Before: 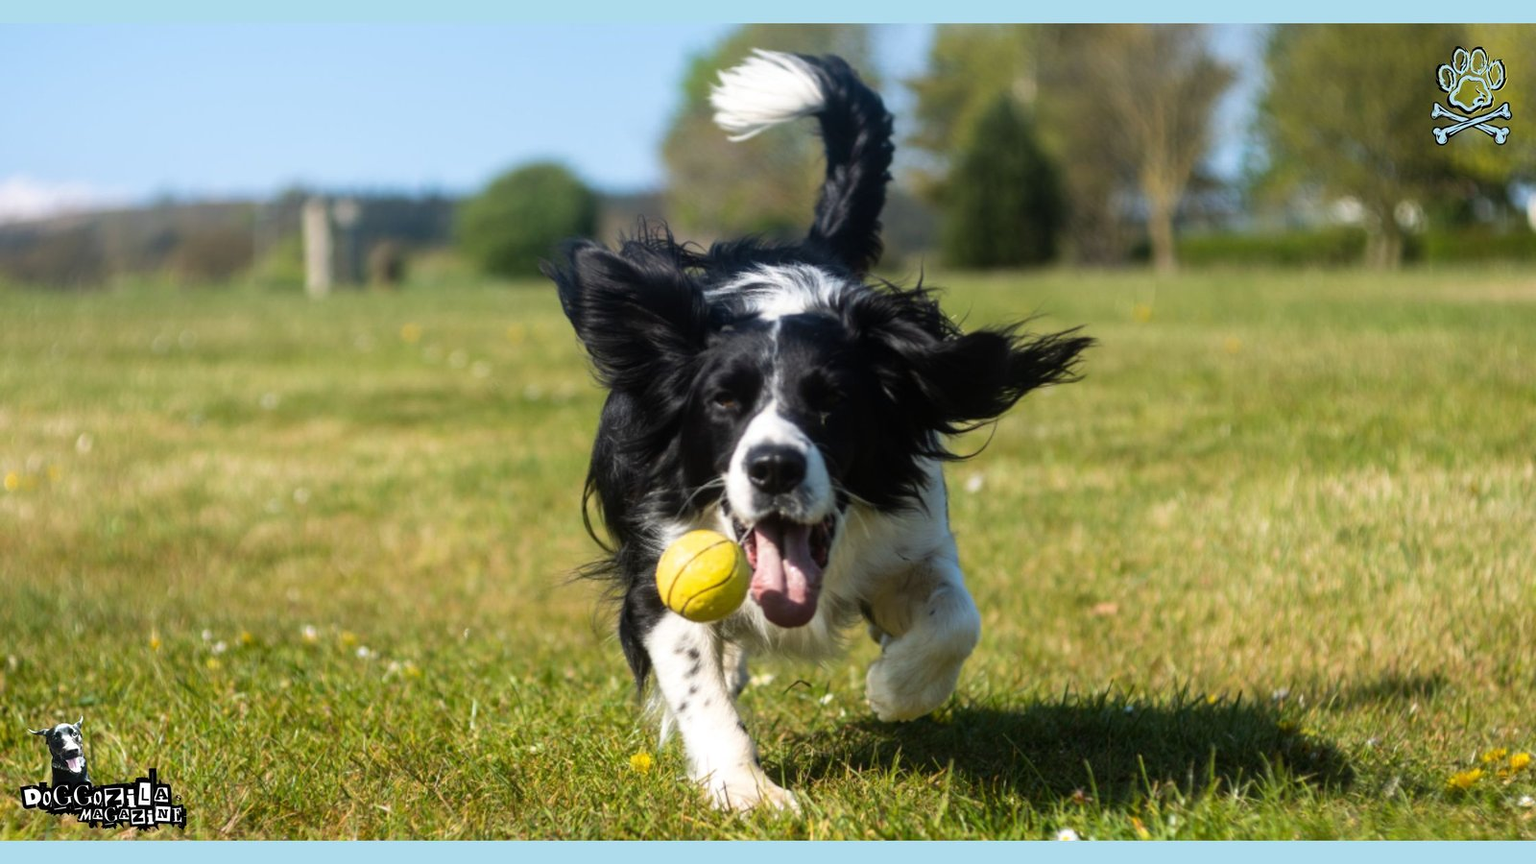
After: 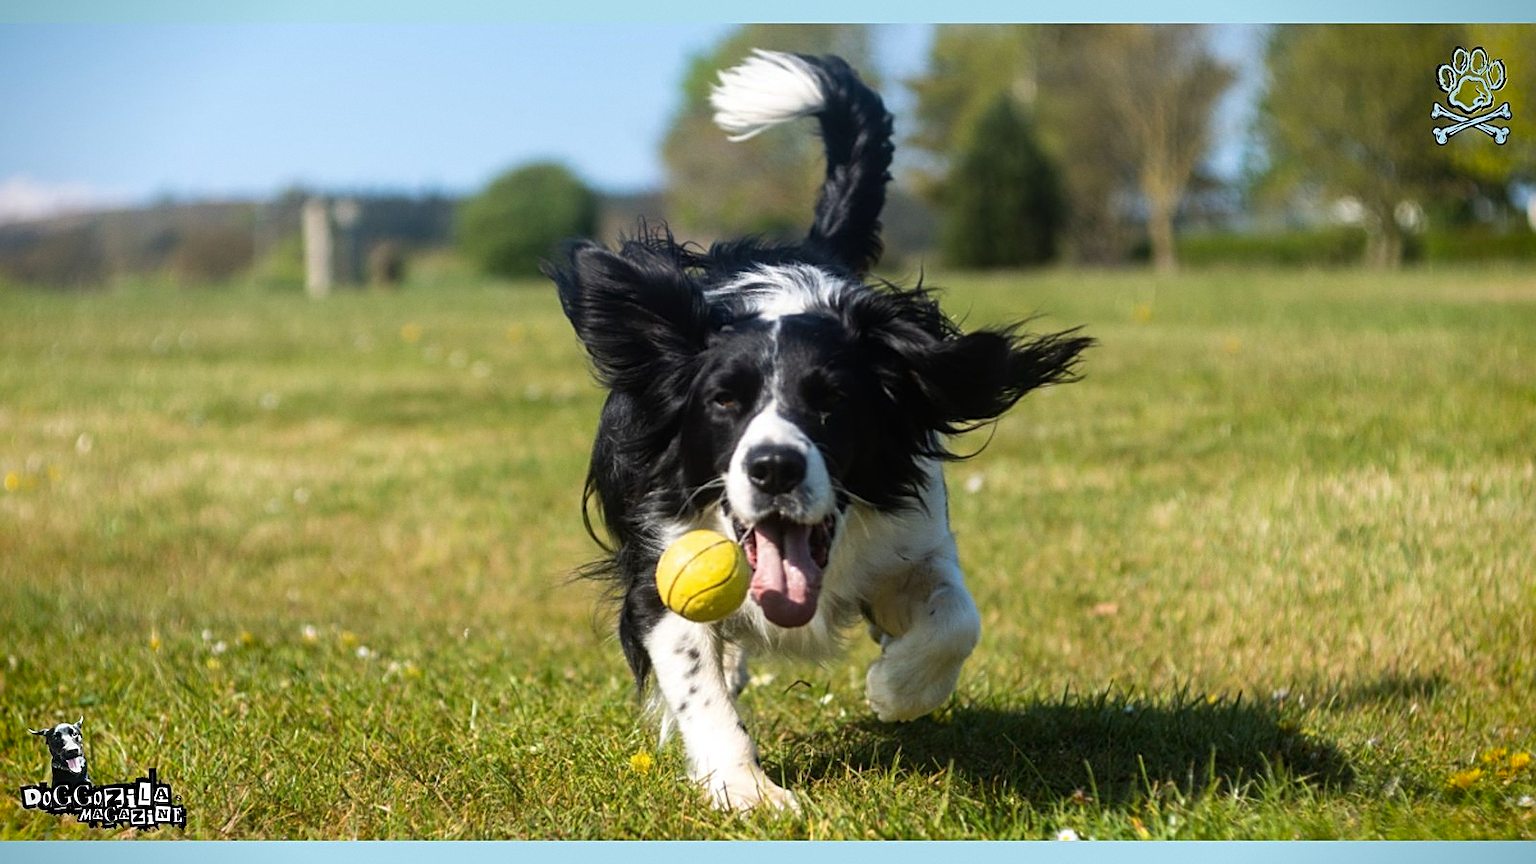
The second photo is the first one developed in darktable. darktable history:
grain: coarseness 14.57 ISO, strength 8.8%
sharpen: on, module defaults
vignetting: fall-off start 88.53%, fall-off radius 44.2%, saturation 0.376, width/height ratio 1.161
